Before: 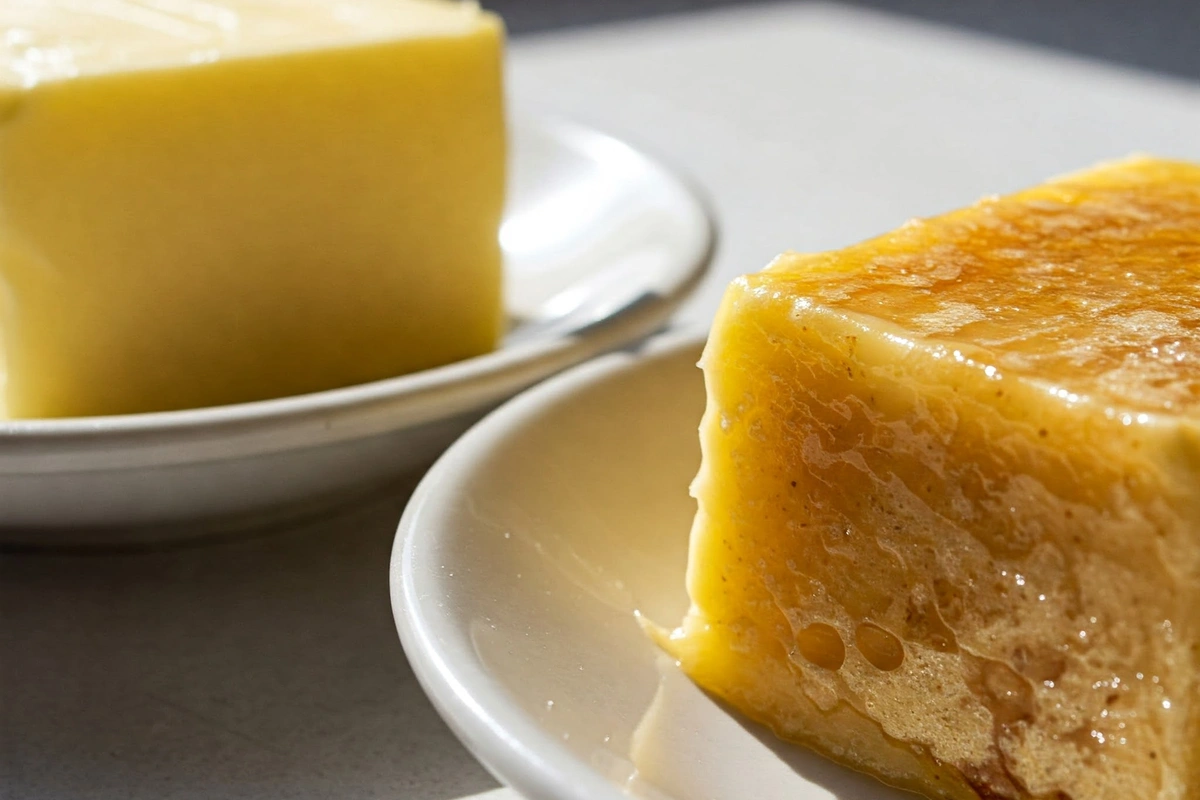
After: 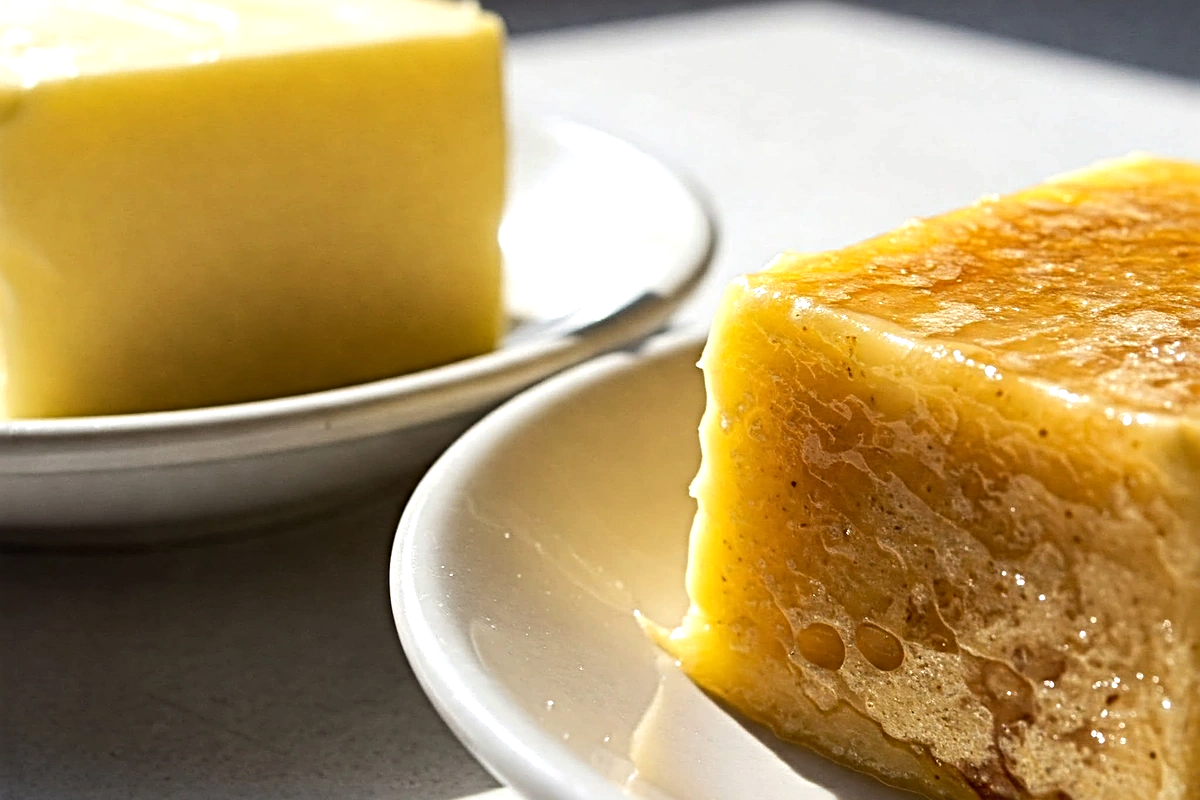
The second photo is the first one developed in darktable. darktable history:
sharpen: radius 4.883
tone equalizer: -8 EV -0.417 EV, -7 EV -0.389 EV, -6 EV -0.333 EV, -5 EV -0.222 EV, -3 EV 0.222 EV, -2 EV 0.333 EV, -1 EV 0.389 EV, +0 EV 0.417 EV, edges refinement/feathering 500, mask exposure compensation -1.57 EV, preserve details no
